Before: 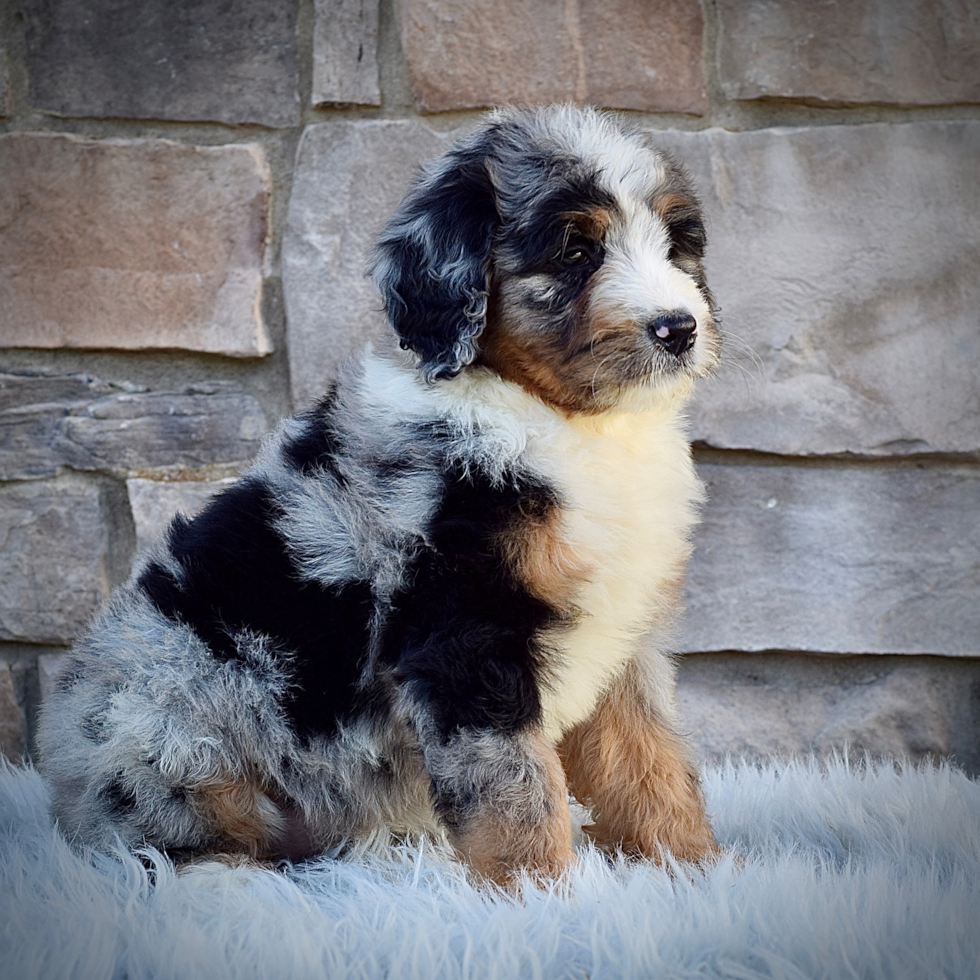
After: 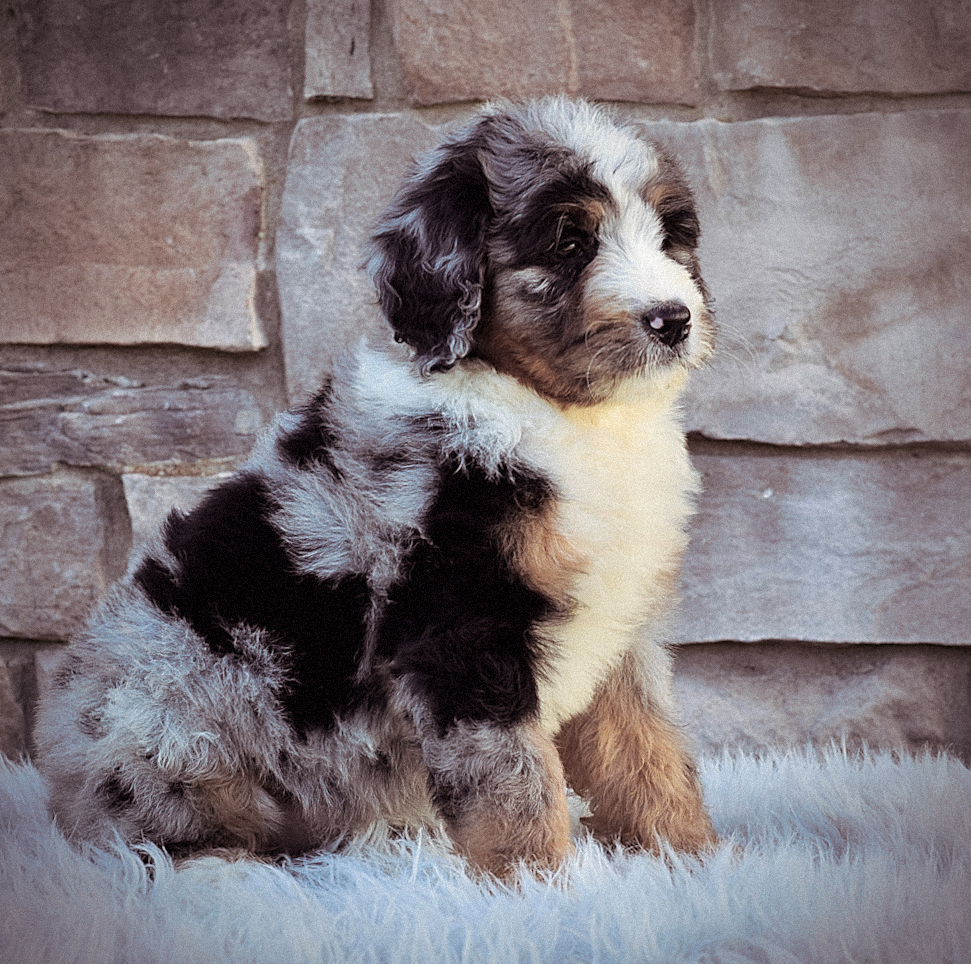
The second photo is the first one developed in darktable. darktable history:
split-toning: shadows › saturation 0.24, highlights › hue 54°, highlights › saturation 0.24
grain: mid-tones bias 0%
rotate and perspective: rotation -0.45°, automatic cropping original format, crop left 0.008, crop right 0.992, crop top 0.012, crop bottom 0.988
